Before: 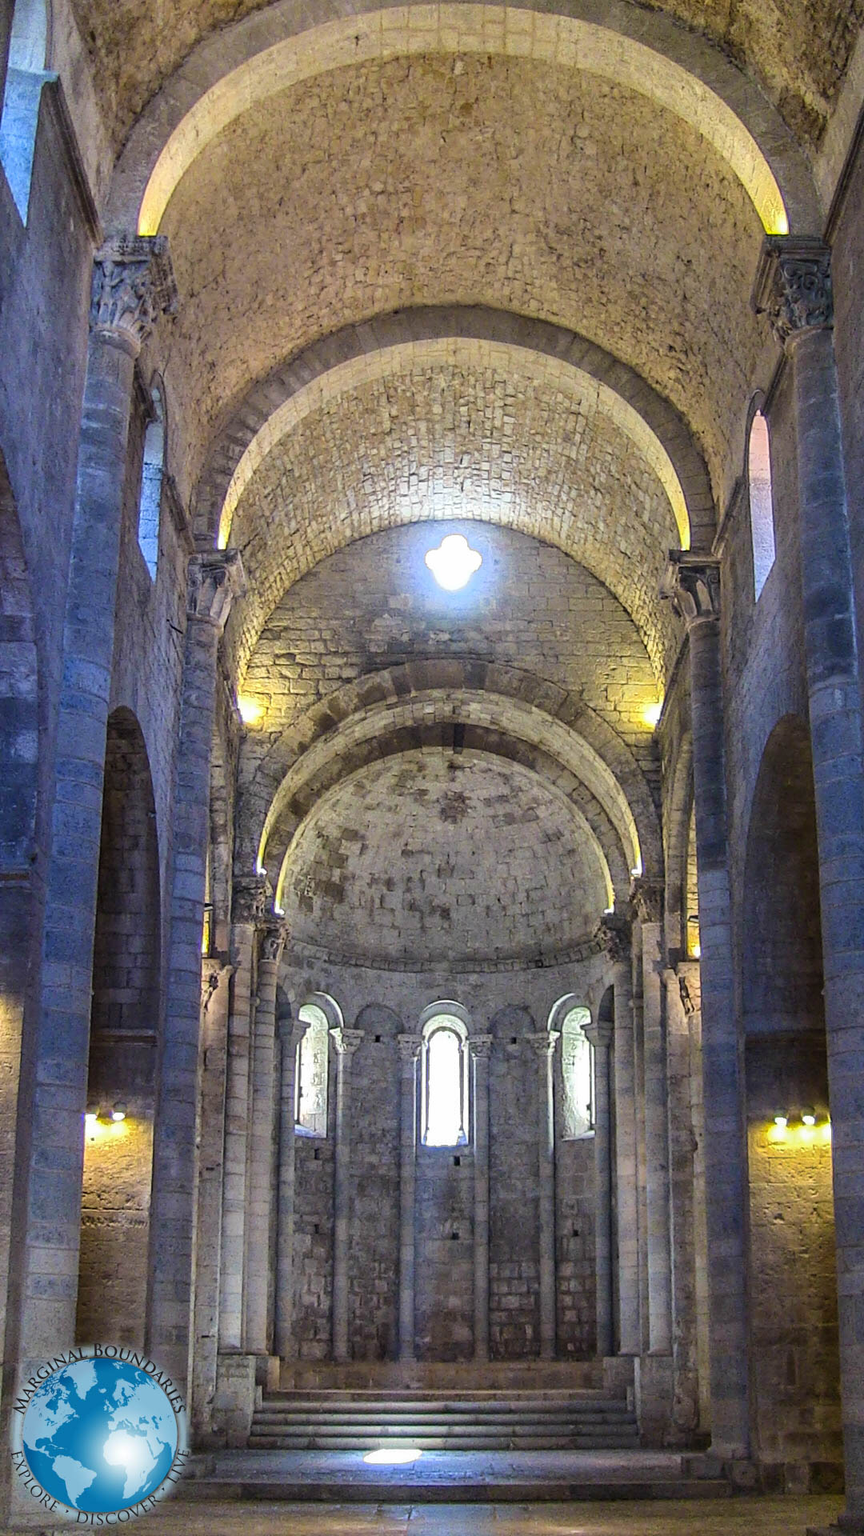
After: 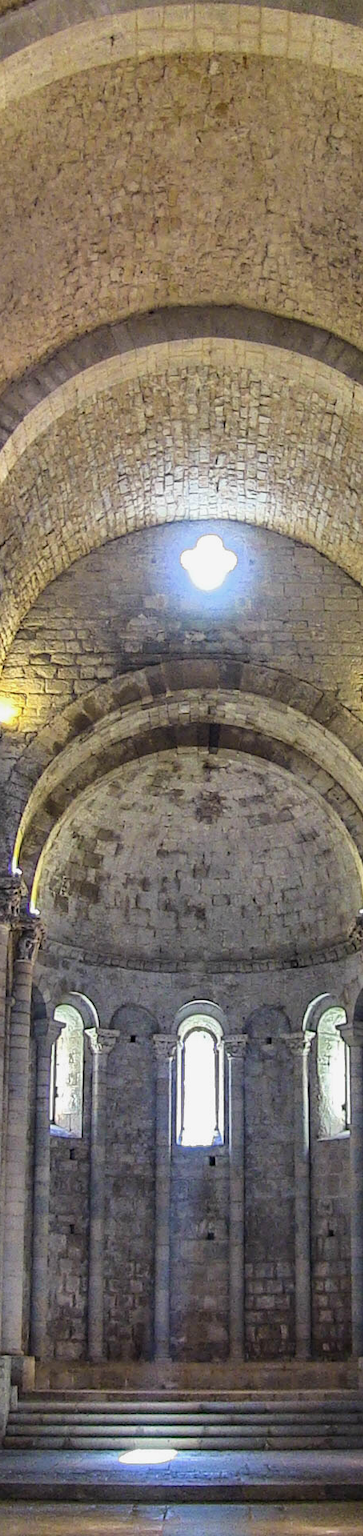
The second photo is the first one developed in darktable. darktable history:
exposure: exposure -0.115 EV, compensate highlight preservation false
crop: left 28.336%, right 29.542%
